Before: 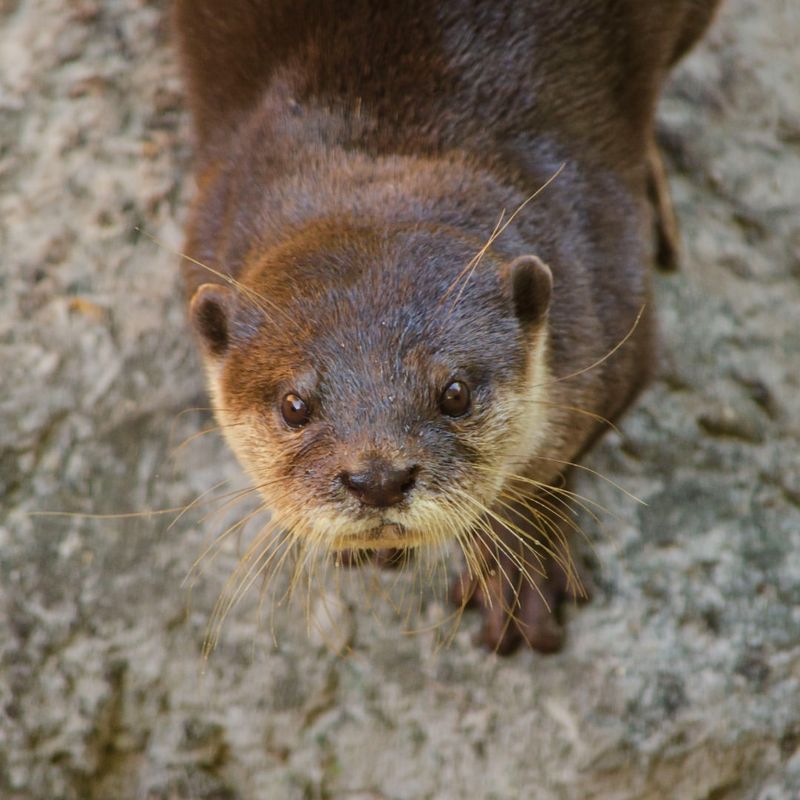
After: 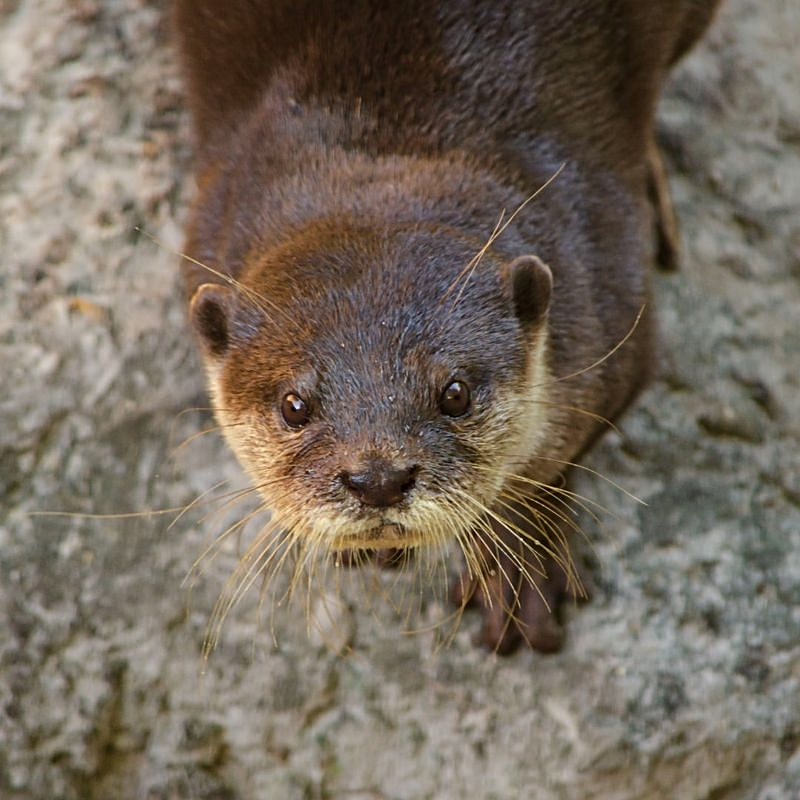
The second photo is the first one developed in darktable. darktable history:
sharpen: radius 2.785
tone equalizer: -8 EV -0.001 EV, -7 EV 0.002 EV, -6 EV -0.005 EV, -5 EV -0.012 EV, -4 EV -0.089 EV, -3 EV -0.223 EV, -2 EV -0.287 EV, -1 EV 0.088 EV, +0 EV 0.298 EV, smoothing diameter 24.95%, edges refinement/feathering 8.26, preserve details guided filter
